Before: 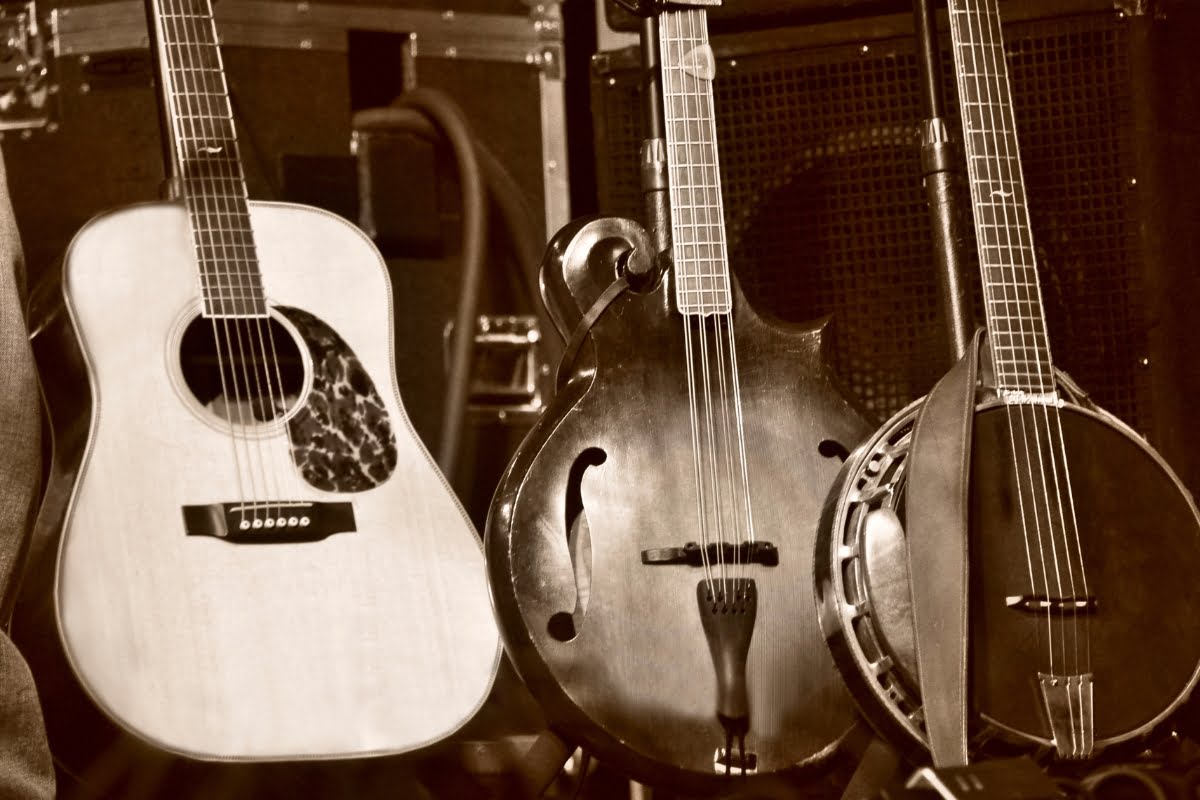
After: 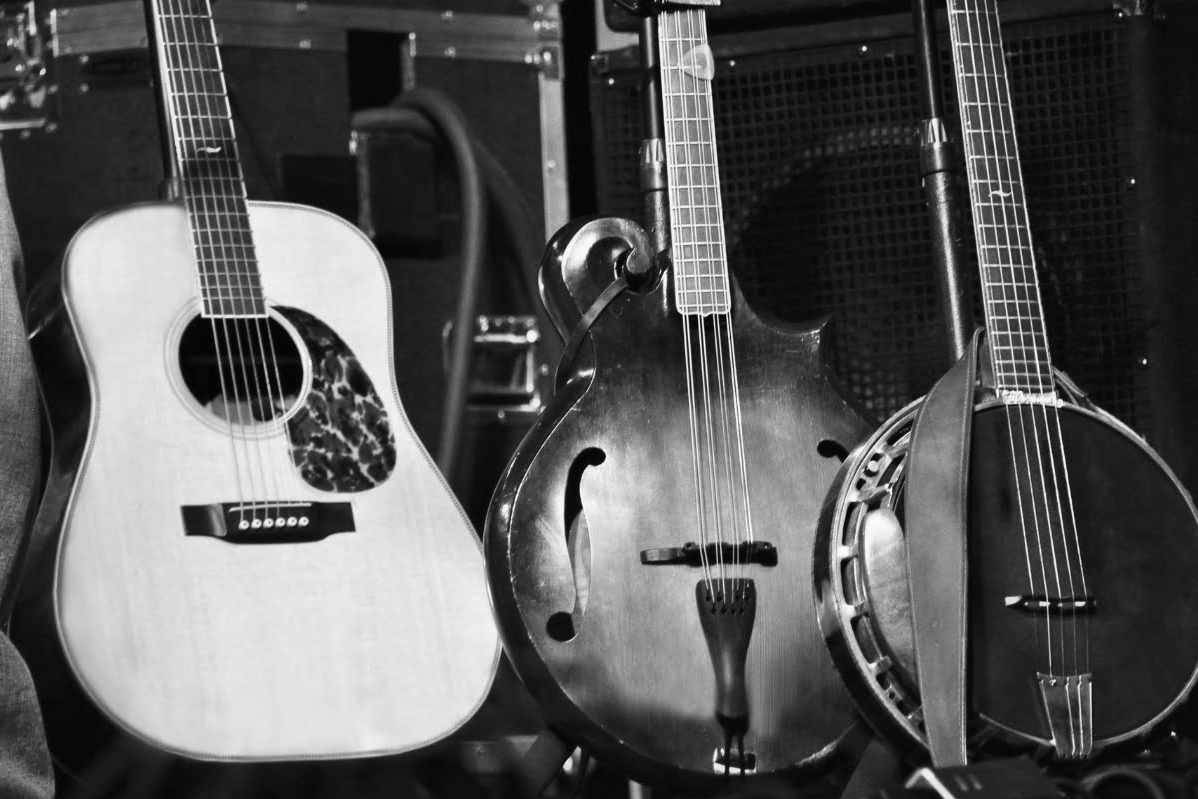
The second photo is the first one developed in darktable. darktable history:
crop and rotate: left 0.126%
monochrome: on, module defaults
color balance rgb: linear chroma grading › shadows -8%, linear chroma grading › global chroma 10%, perceptual saturation grading › global saturation 2%, perceptual saturation grading › highlights -2%, perceptual saturation grading › mid-tones 4%, perceptual saturation grading › shadows 8%, perceptual brilliance grading › global brilliance 2%, perceptual brilliance grading › highlights -4%, global vibrance 16%, saturation formula JzAzBz (2021)
